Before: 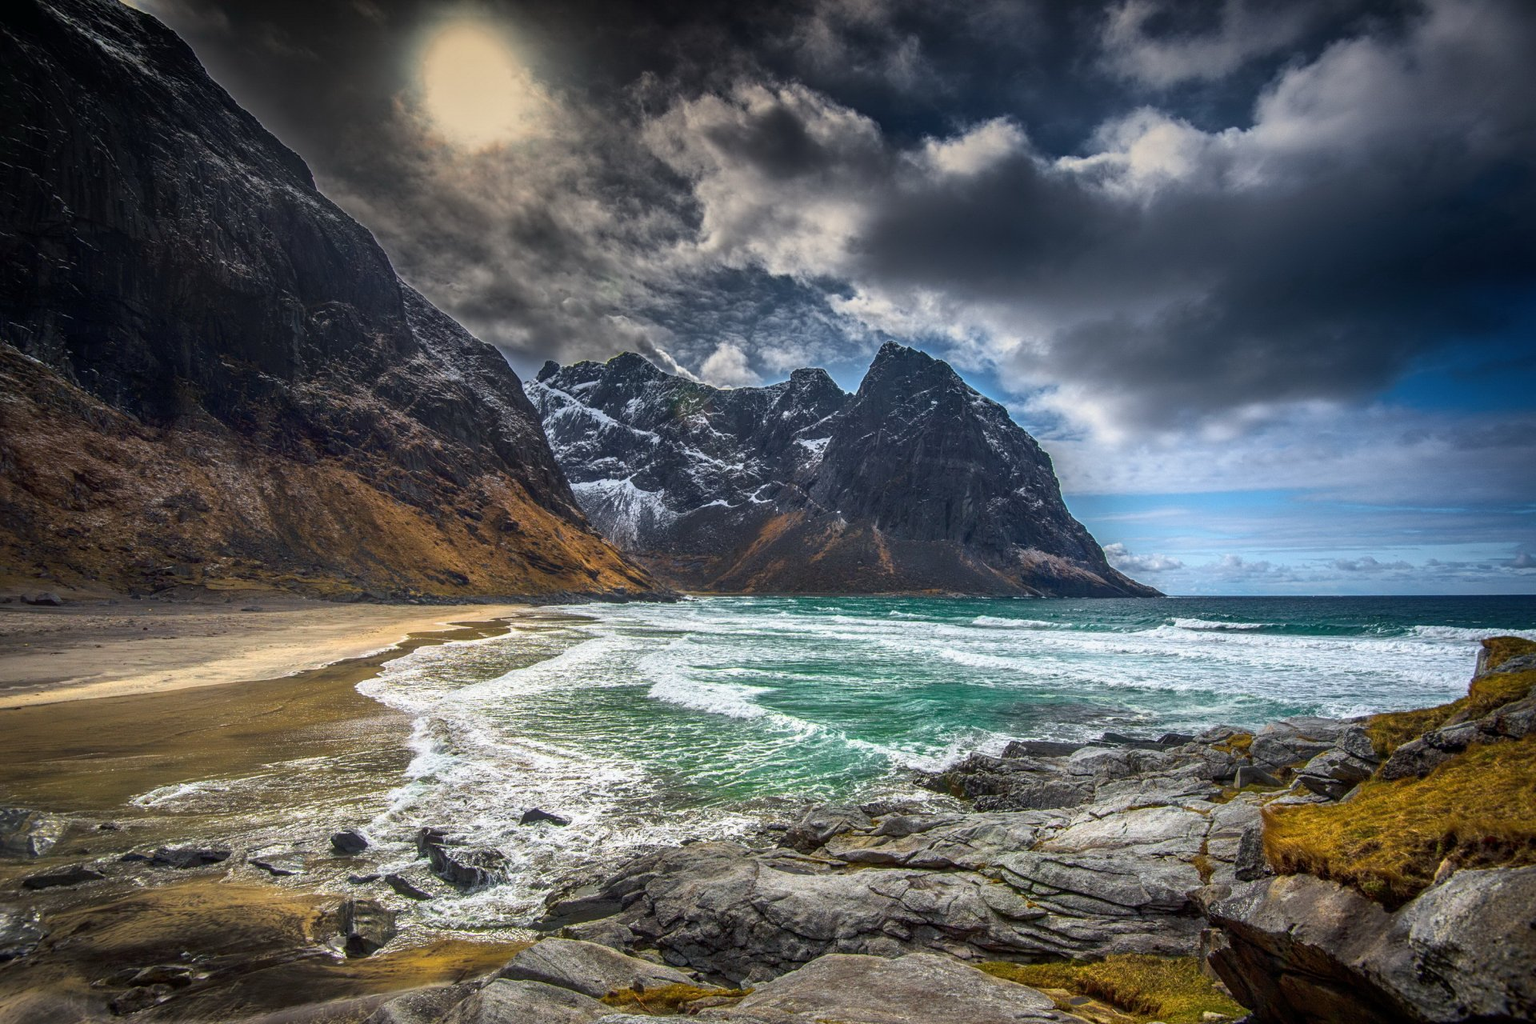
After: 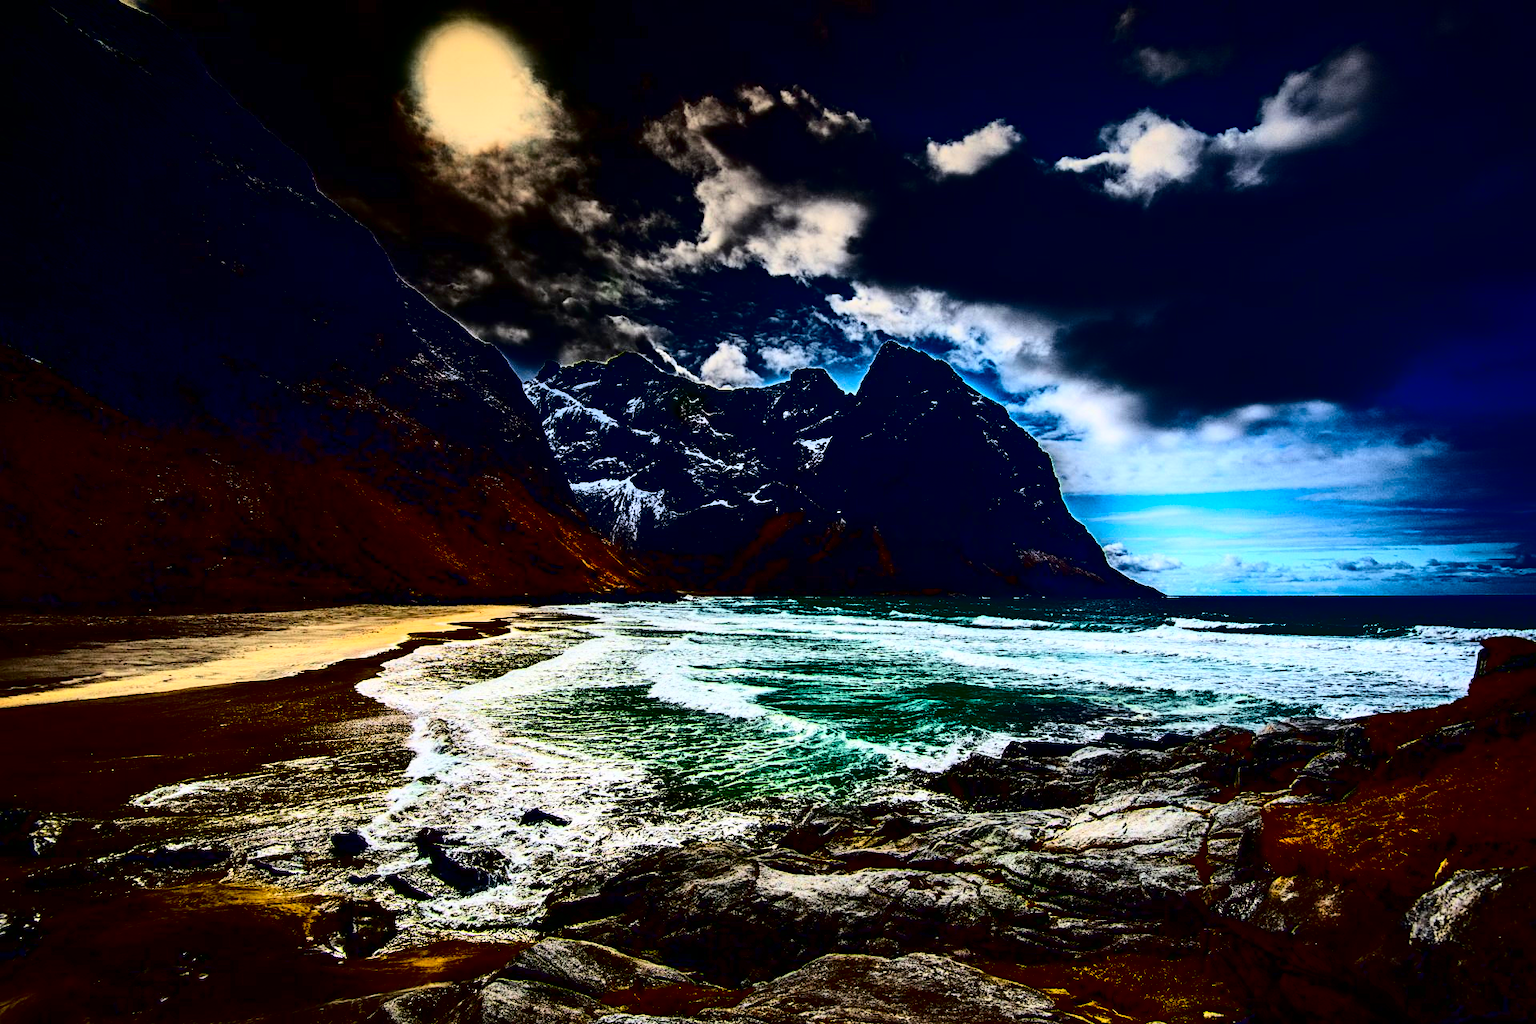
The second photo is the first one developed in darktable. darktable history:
contrast brightness saturation: contrast 0.782, brightness -0.999, saturation 0.994
